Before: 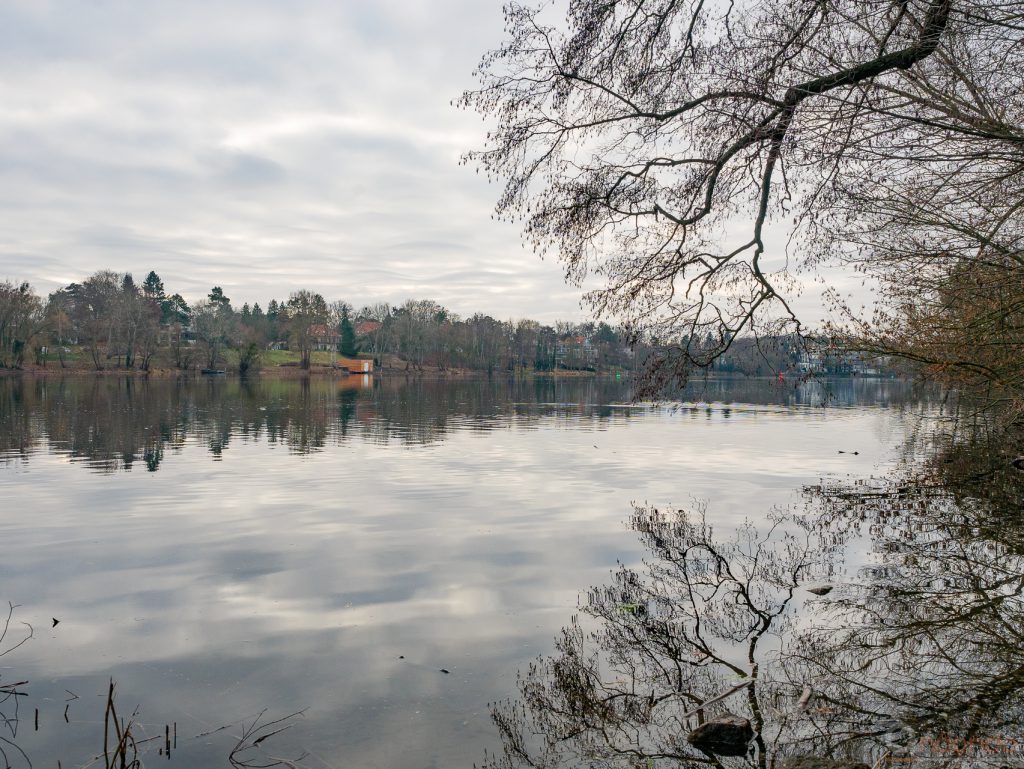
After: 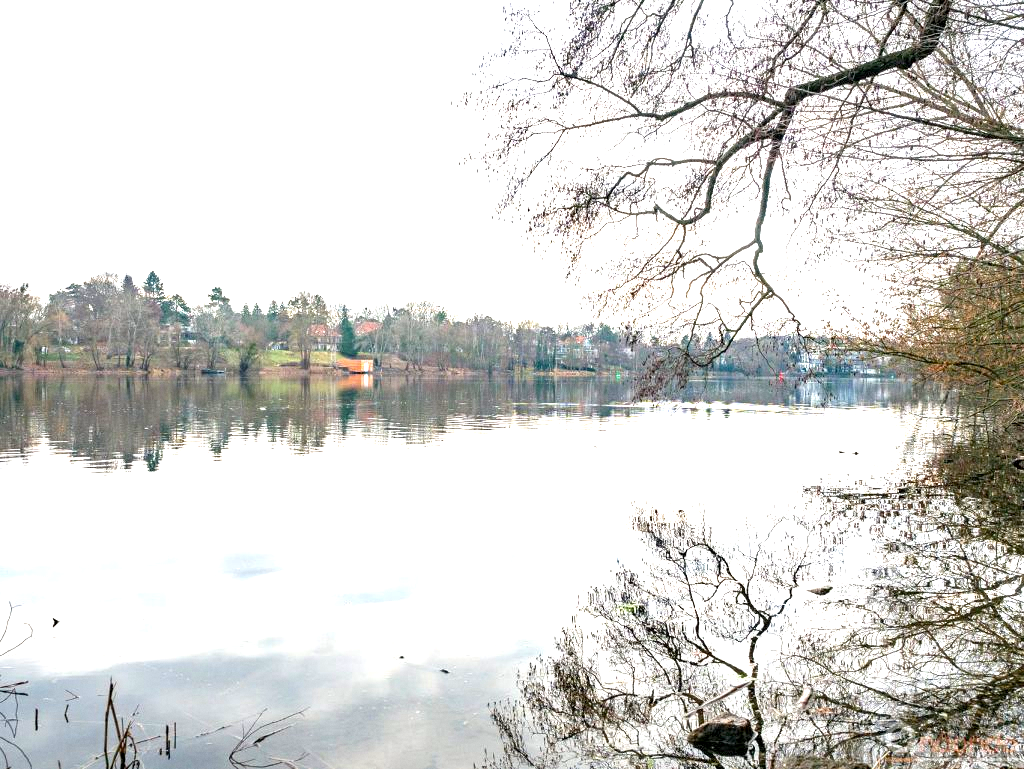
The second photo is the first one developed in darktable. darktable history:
exposure: black level correction 0.001, exposure 1.84 EV, compensate highlight preservation false
grain: coarseness 14.57 ISO, strength 8.8%
